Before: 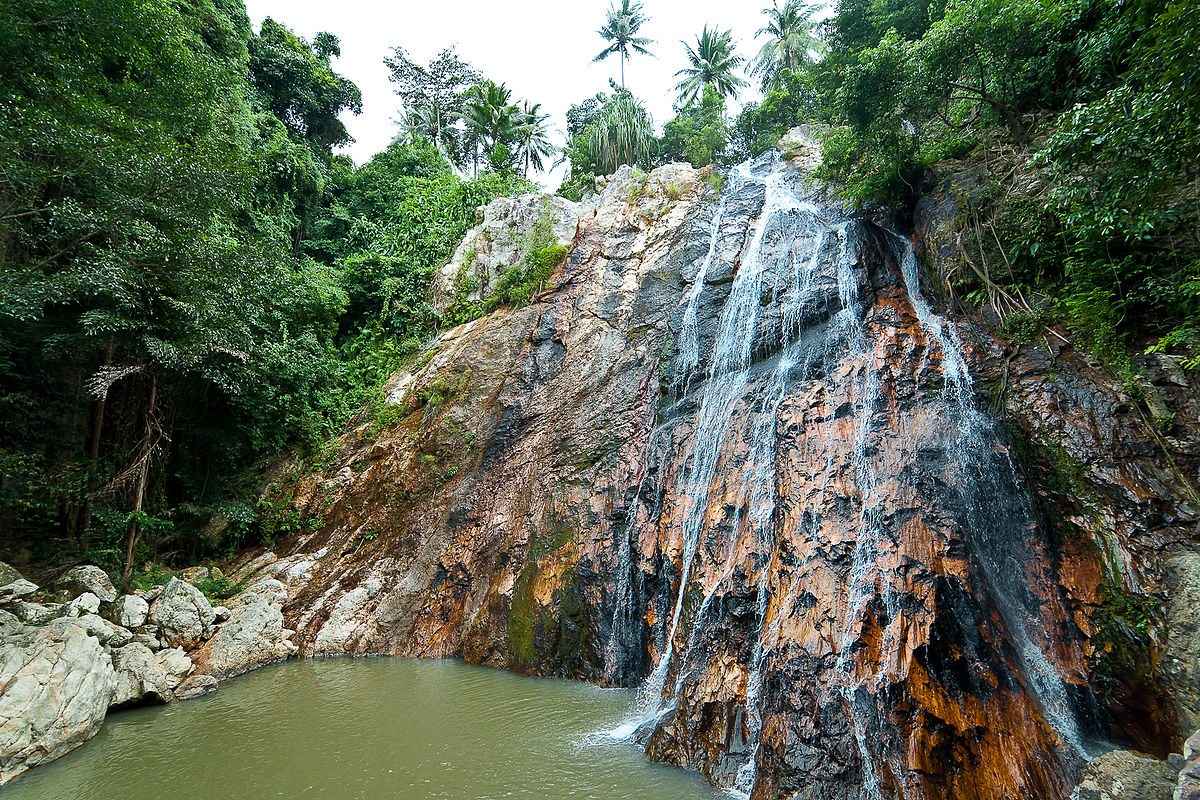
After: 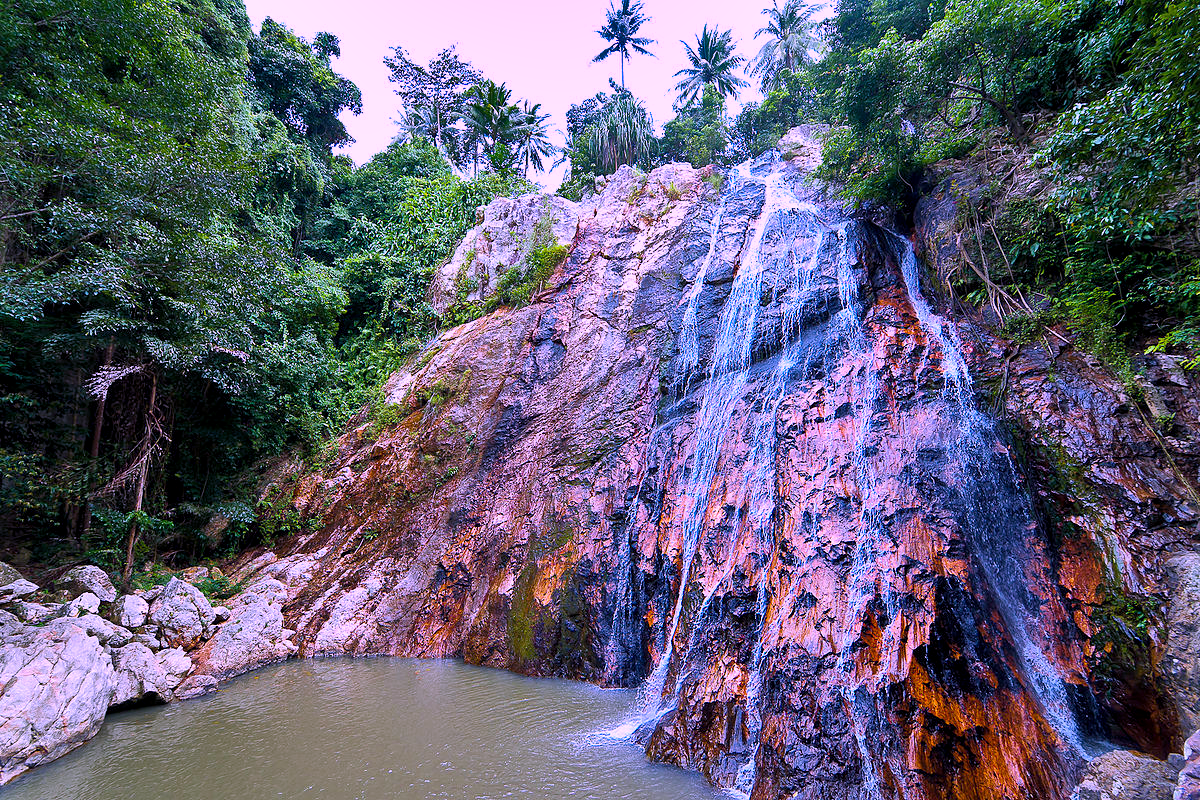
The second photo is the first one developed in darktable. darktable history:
shadows and highlights: radius 108.52, shadows 44.07, highlights -67.8, low approximation 0.01, soften with gaussian
exposure: compensate highlight preservation false
local contrast: highlights 100%, shadows 100%, detail 120%, midtone range 0.2
color balance rgb: linear chroma grading › global chroma 15%, perceptual saturation grading › global saturation 30%
color calibration: output R [1.107, -0.012, -0.003, 0], output B [0, 0, 1.308, 0], illuminant custom, x 0.389, y 0.387, temperature 3838.64 K
